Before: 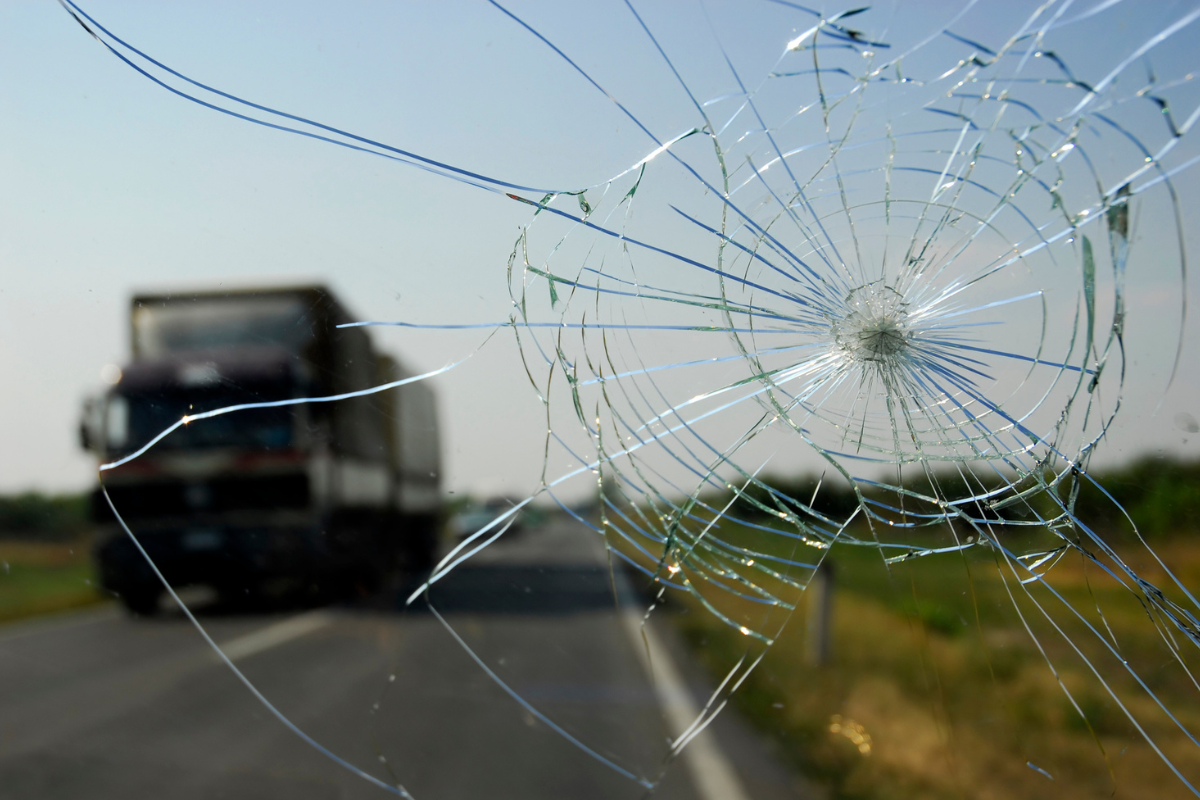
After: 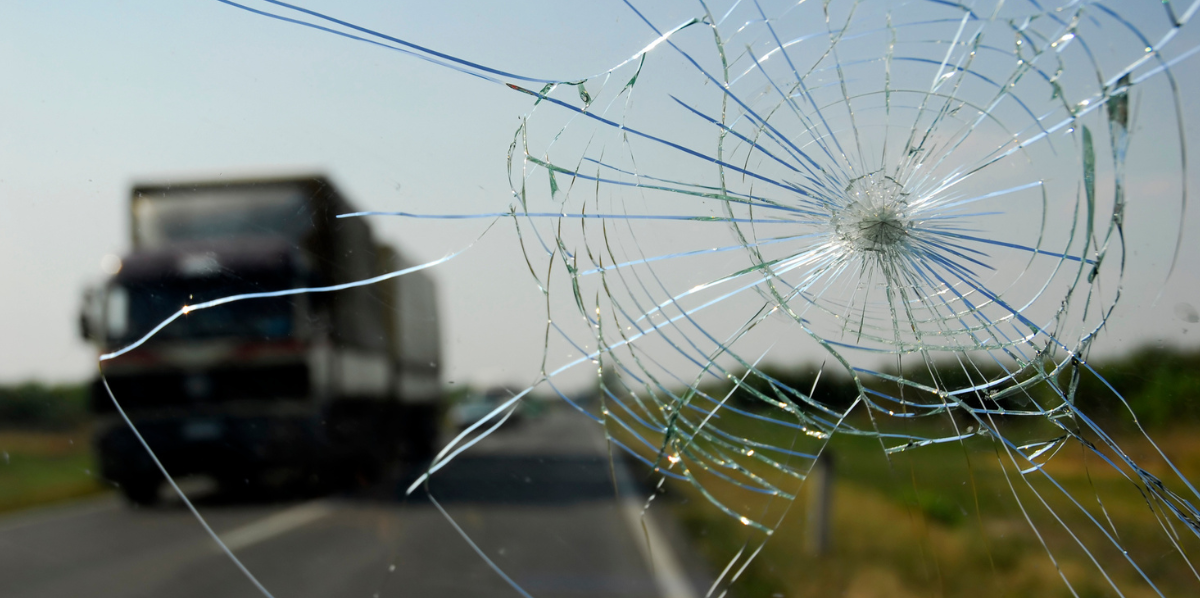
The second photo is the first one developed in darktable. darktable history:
crop: top 13.783%, bottom 11.431%
